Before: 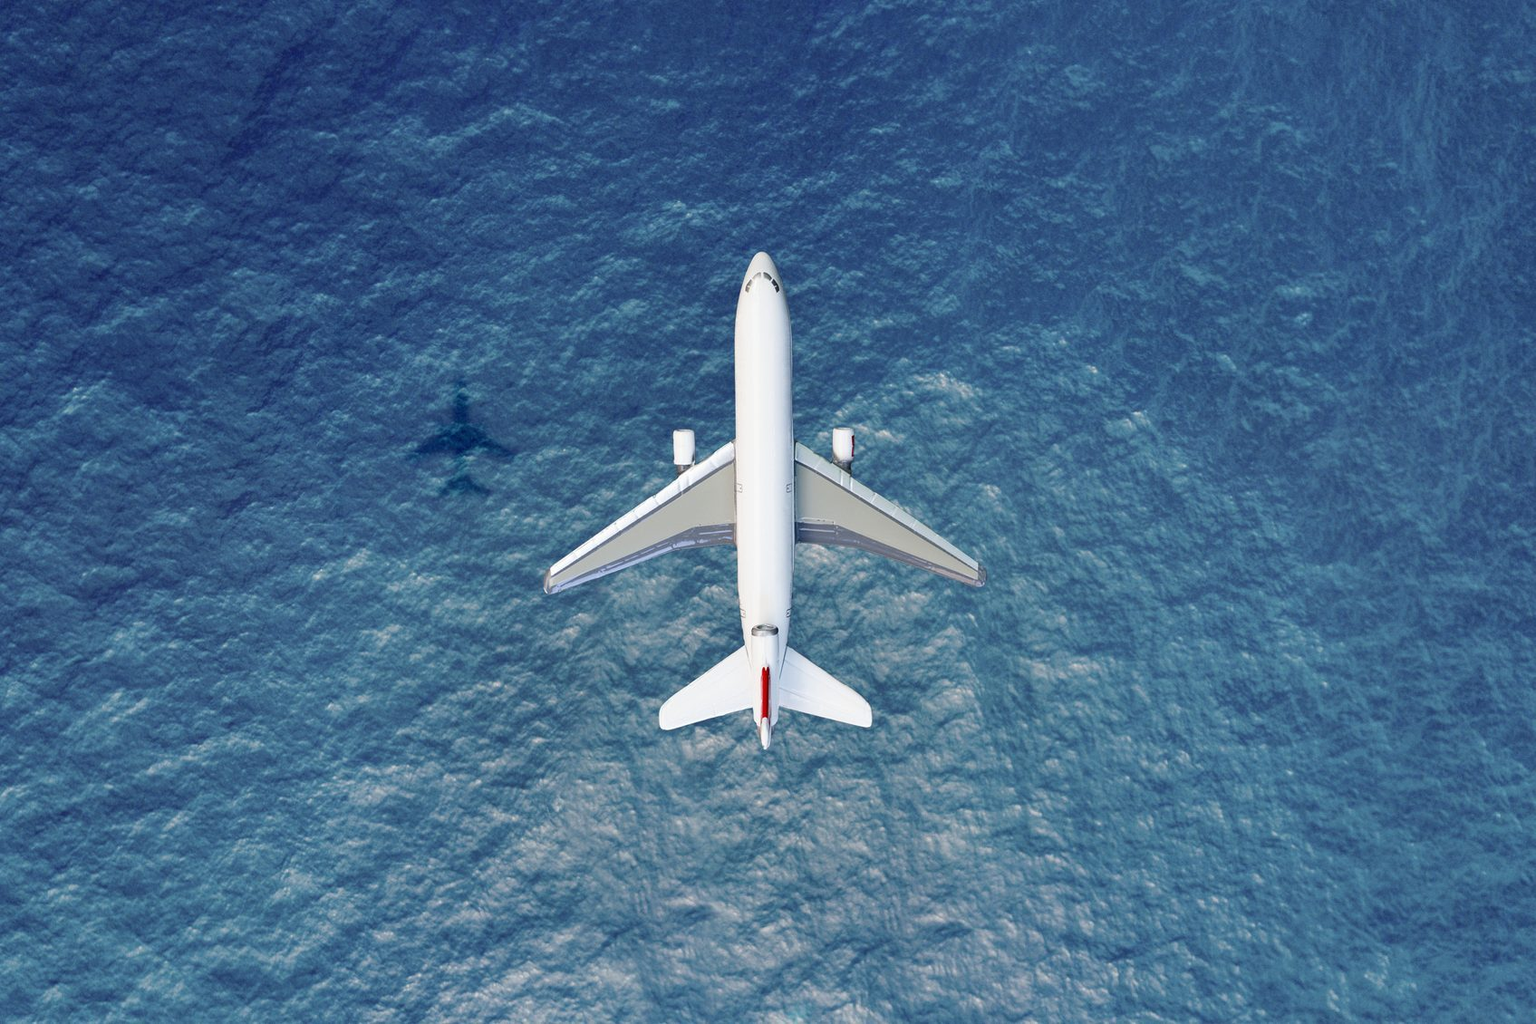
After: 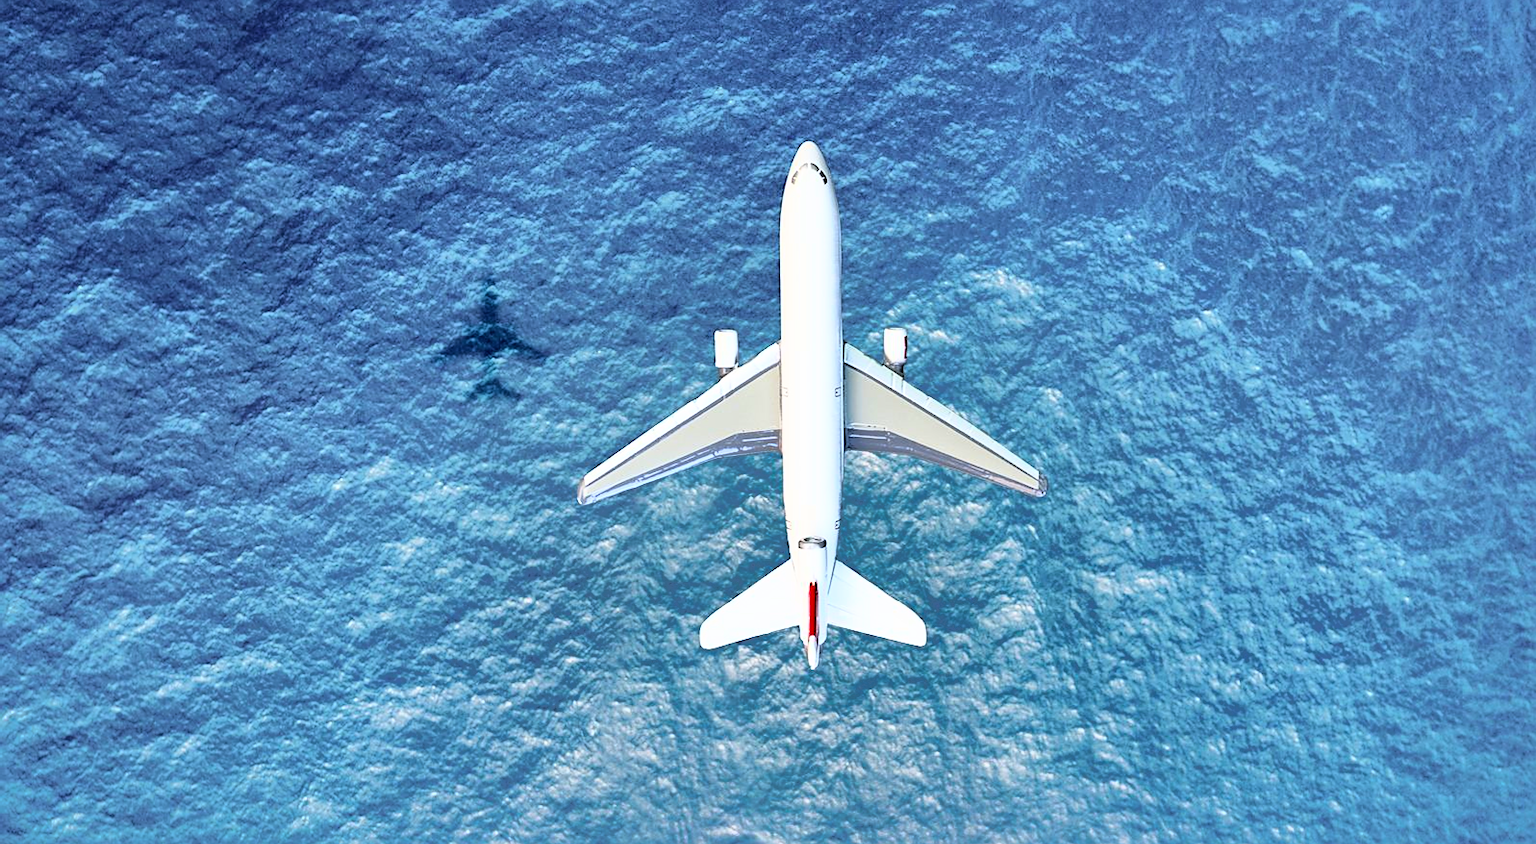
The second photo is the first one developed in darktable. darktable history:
sharpen: amount 0.498
crop and rotate: angle 0.043°, top 11.678%, right 5.779%, bottom 10.649%
base curve: curves: ch0 [(0, 0) (0.007, 0.004) (0.027, 0.03) (0.046, 0.07) (0.207, 0.54) (0.442, 0.872) (0.673, 0.972) (1, 1)]
shadows and highlights: shadows -18.52, highlights -73.19
